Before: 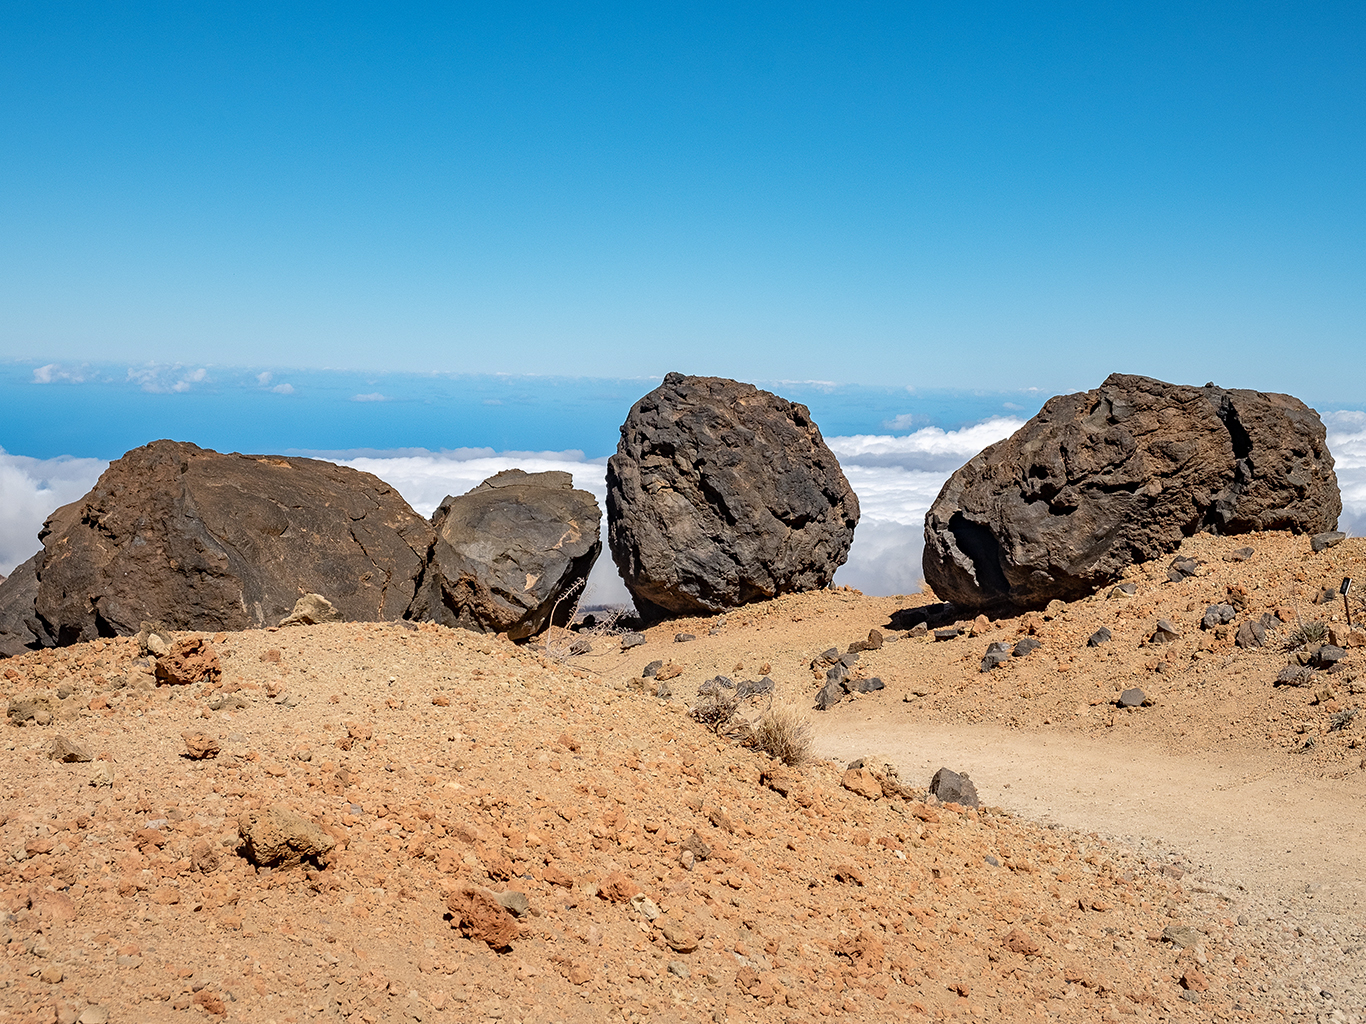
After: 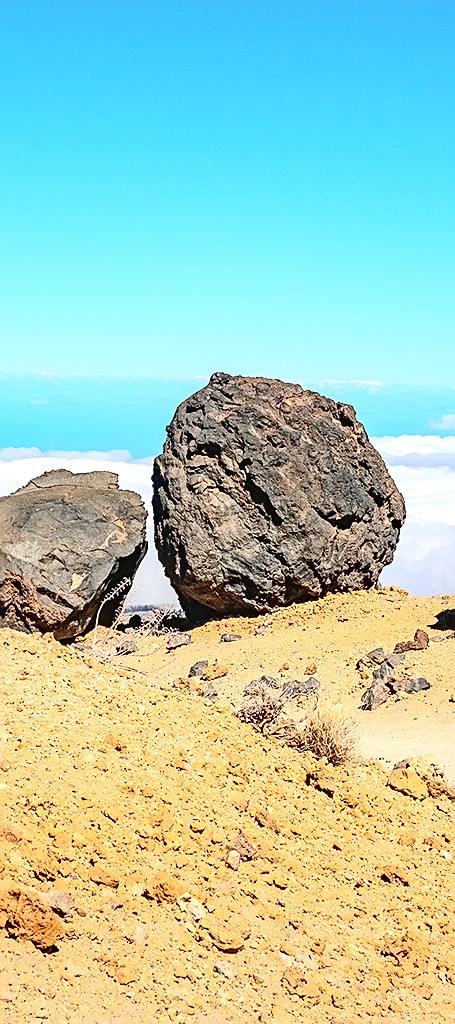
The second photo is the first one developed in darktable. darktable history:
tone curve: curves: ch0 [(0, 0.023) (0.103, 0.087) (0.277, 0.28) (0.46, 0.554) (0.569, 0.68) (0.735, 0.843) (0.994, 0.984)]; ch1 [(0, 0) (0.324, 0.285) (0.456, 0.438) (0.488, 0.497) (0.512, 0.503) (0.535, 0.535) (0.599, 0.606) (0.715, 0.738) (1, 1)]; ch2 [(0, 0) (0.369, 0.388) (0.449, 0.431) (0.478, 0.471) (0.502, 0.503) (0.55, 0.553) (0.603, 0.602) (0.656, 0.713) (1, 1)], color space Lab, independent channels, preserve colors none
crop: left 33.267%, right 33.376%
exposure: black level correction -0.002, exposure 0.538 EV, compensate highlight preservation false
sharpen: on, module defaults
